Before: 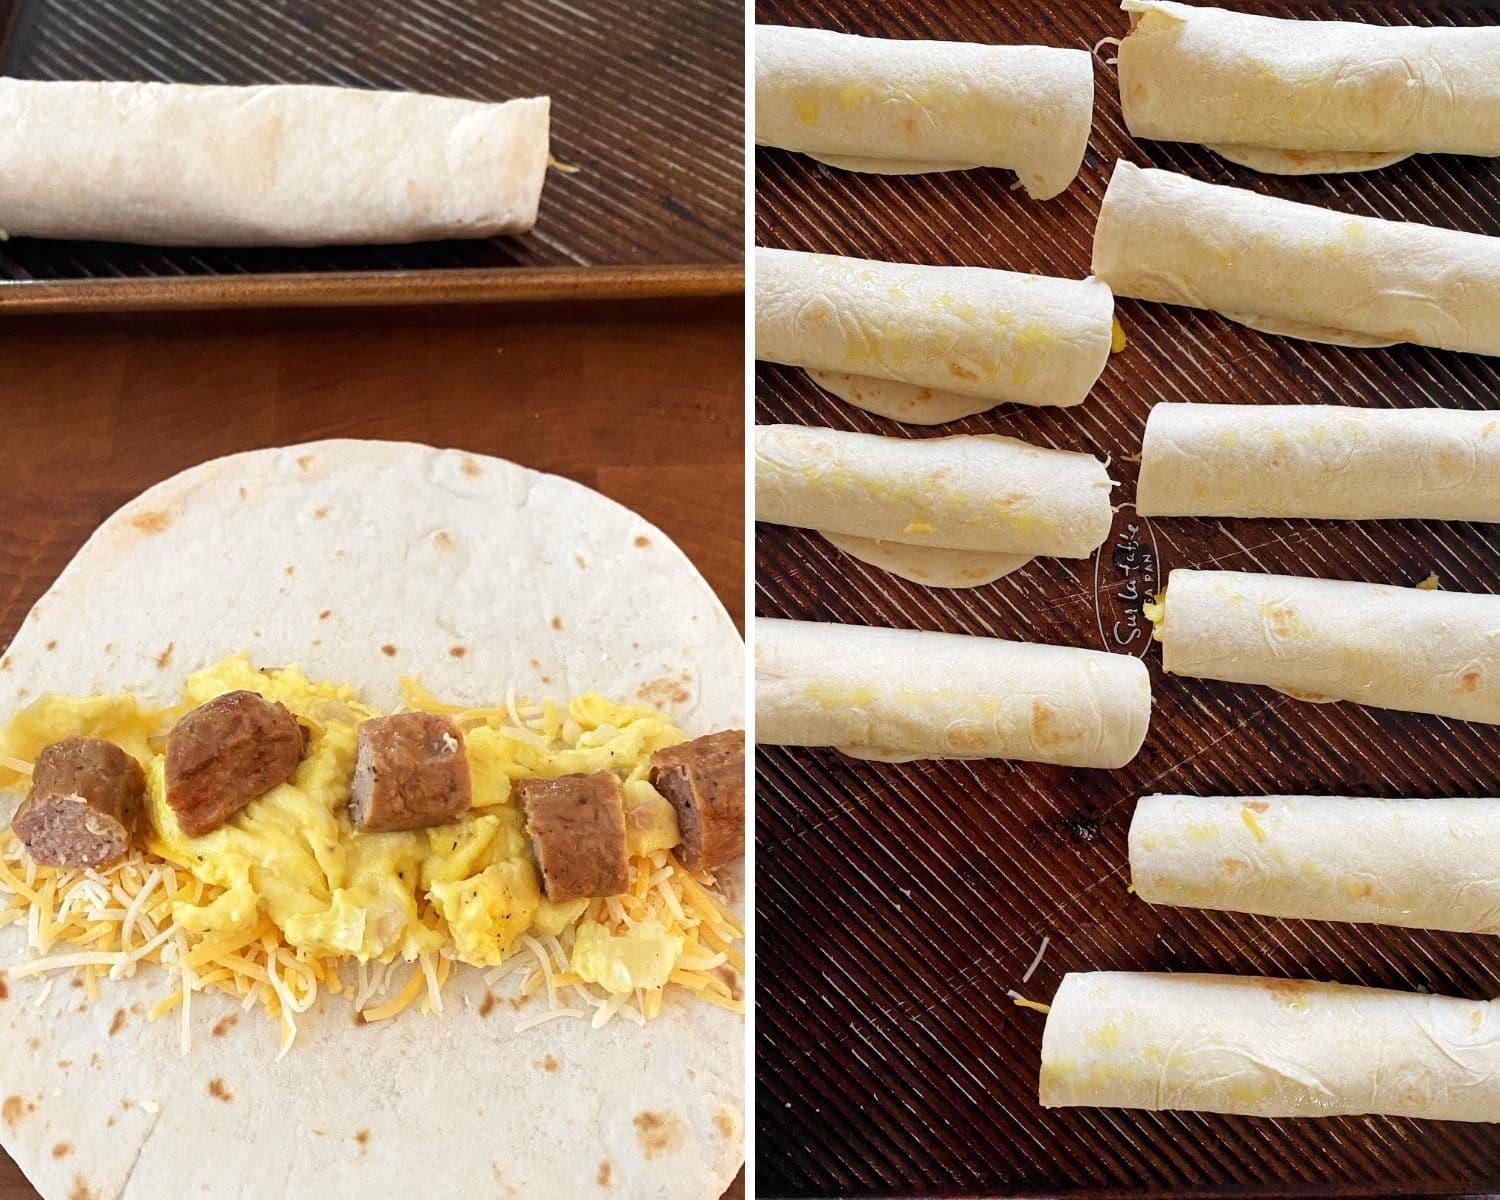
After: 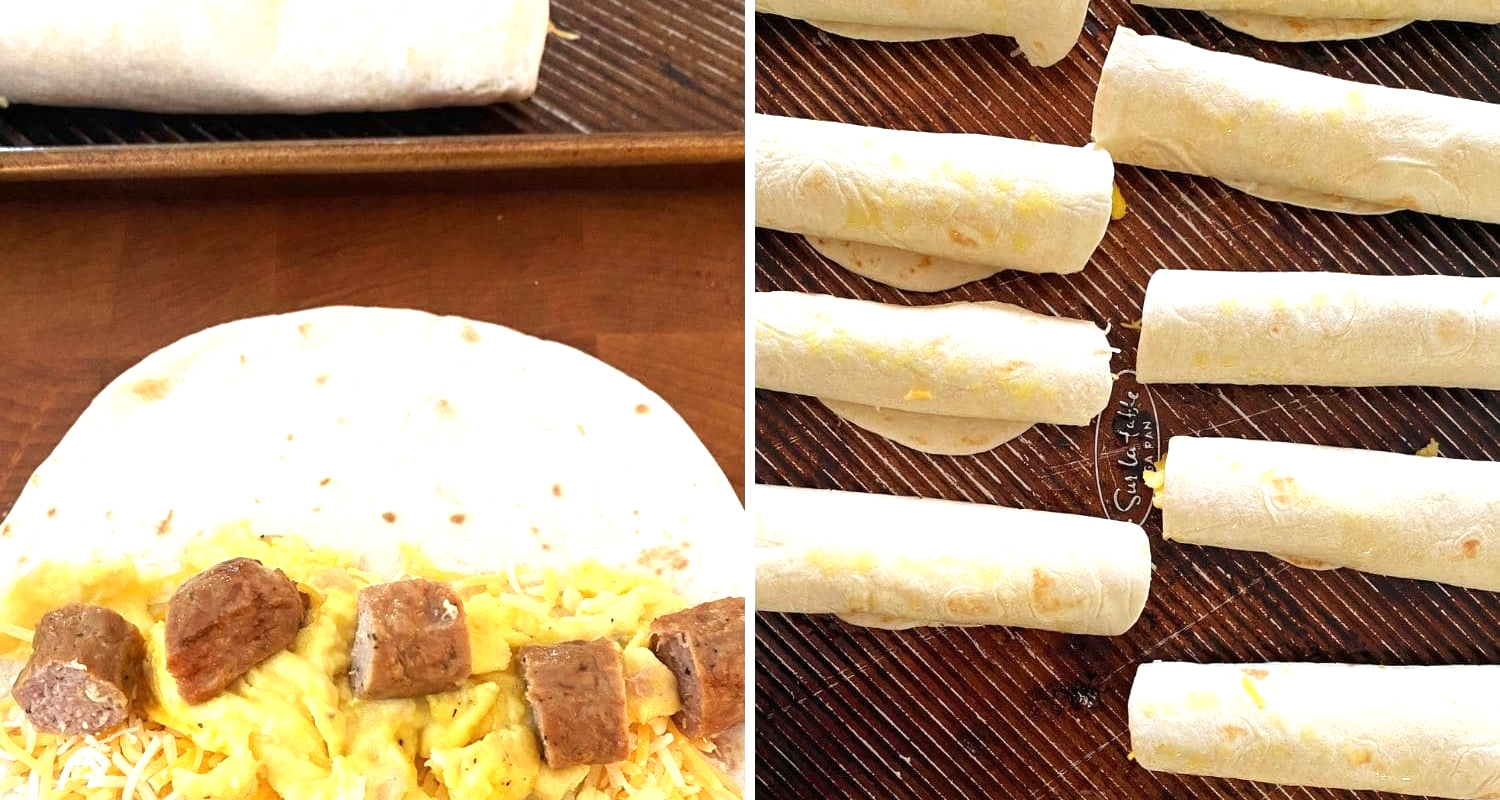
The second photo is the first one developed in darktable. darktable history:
exposure: exposure 0.6 EV, compensate highlight preservation false
crop: top 11.166%, bottom 22.168%
